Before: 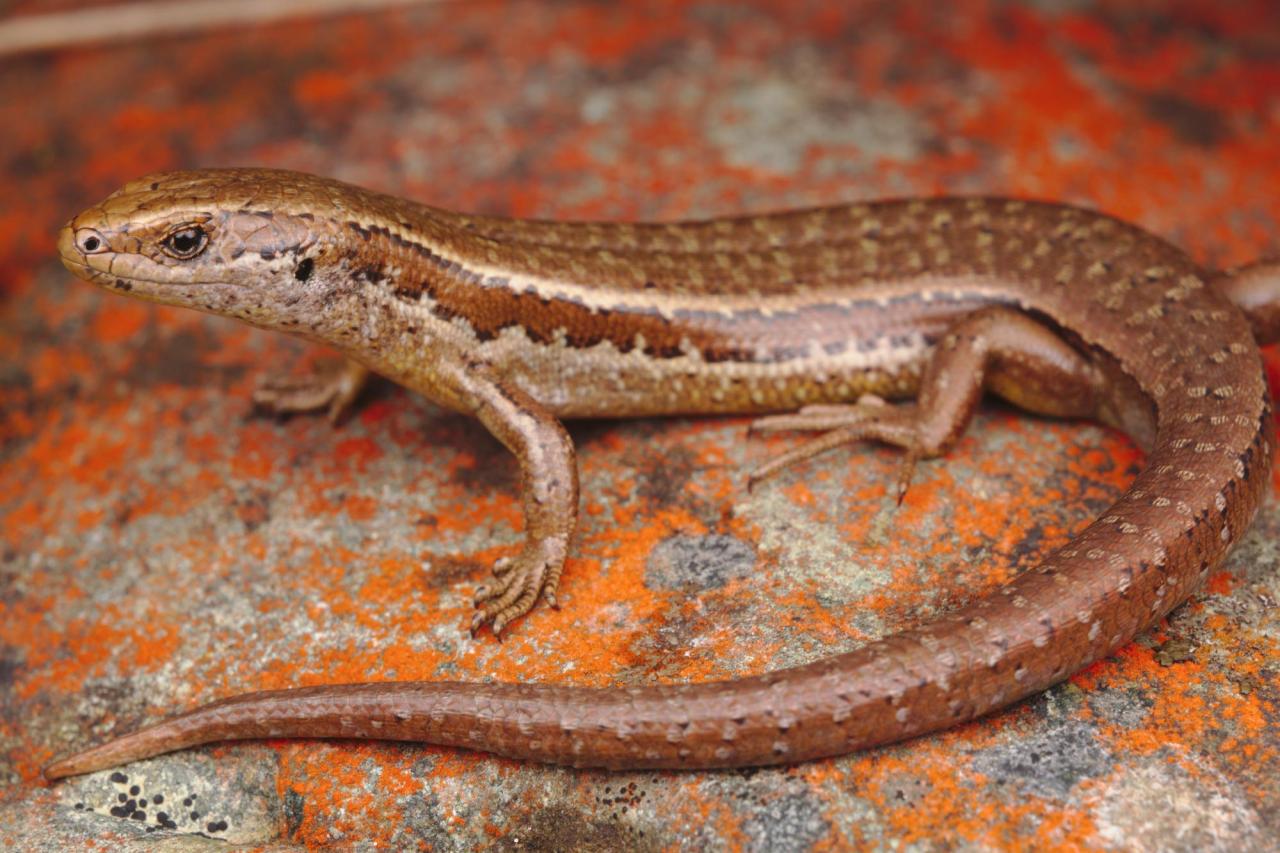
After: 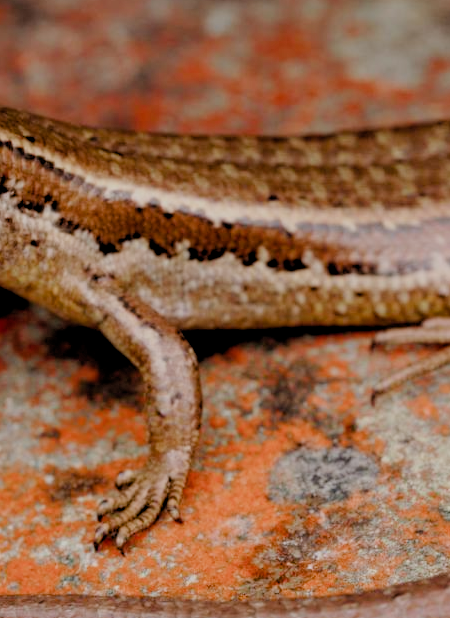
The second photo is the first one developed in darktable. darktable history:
crop and rotate: left 29.476%, top 10.214%, right 35.32%, bottom 17.333%
filmic rgb: black relative exposure -7.65 EV, white relative exposure 4.56 EV, hardness 3.61, contrast 1.05
rgb levels: levels [[0.034, 0.472, 0.904], [0, 0.5, 1], [0, 0.5, 1]]
color balance rgb: shadows lift › chroma 1%, shadows lift › hue 113°, highlights gain › chroma 0.2%, highlights gain › hue 333°, perceptual saturation grading › global saturation 20%, perceptual saturation grading › highlights -50%, perceptual saturation grading › shadows 25%, contrast -10%
